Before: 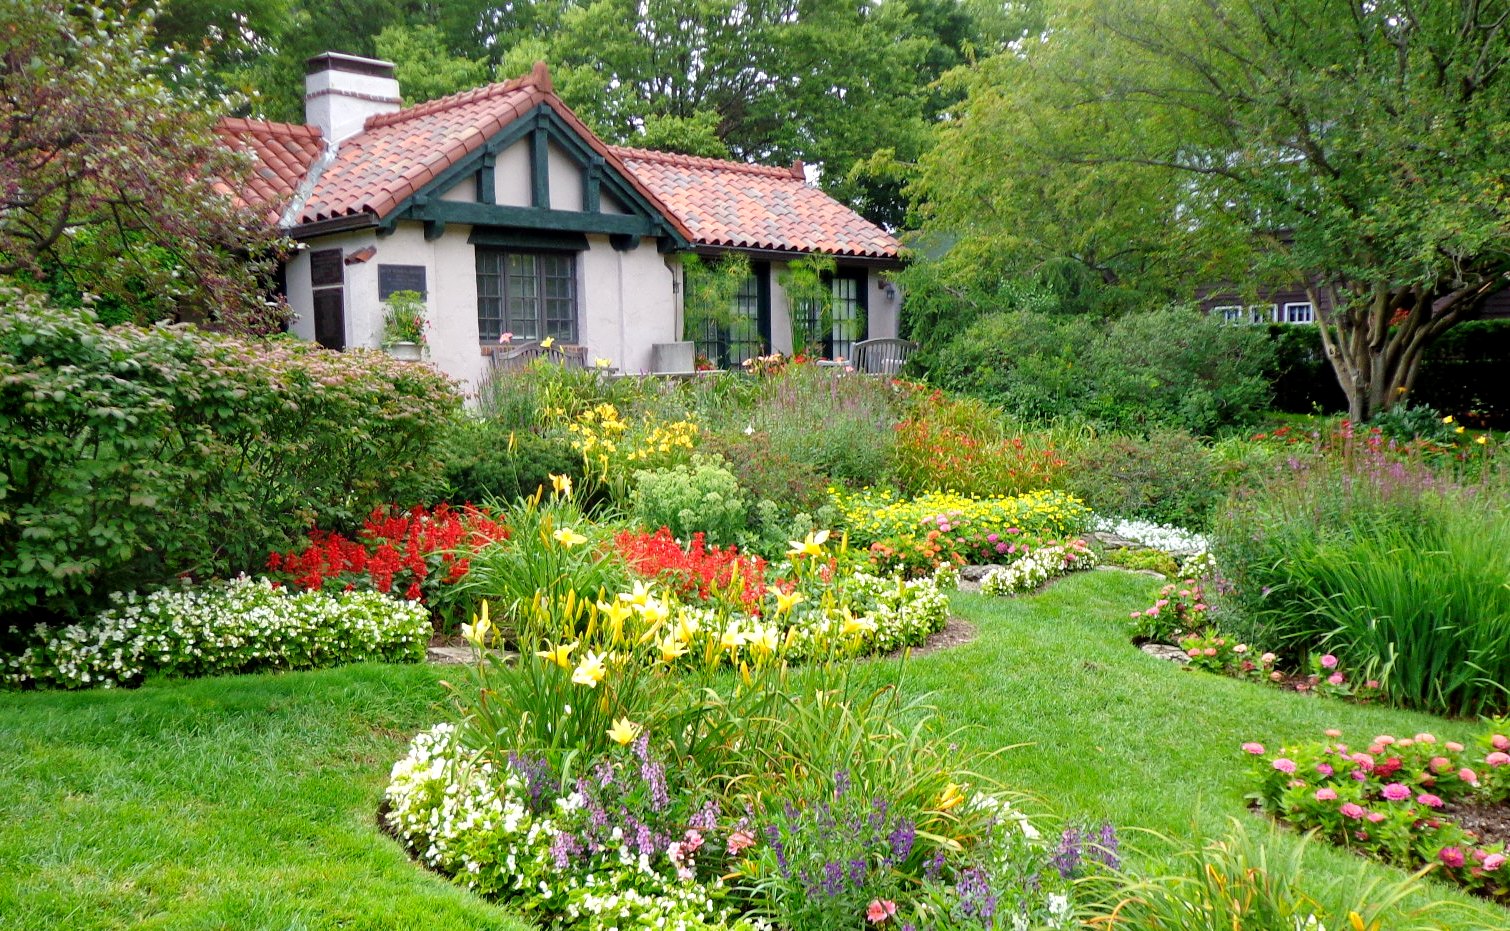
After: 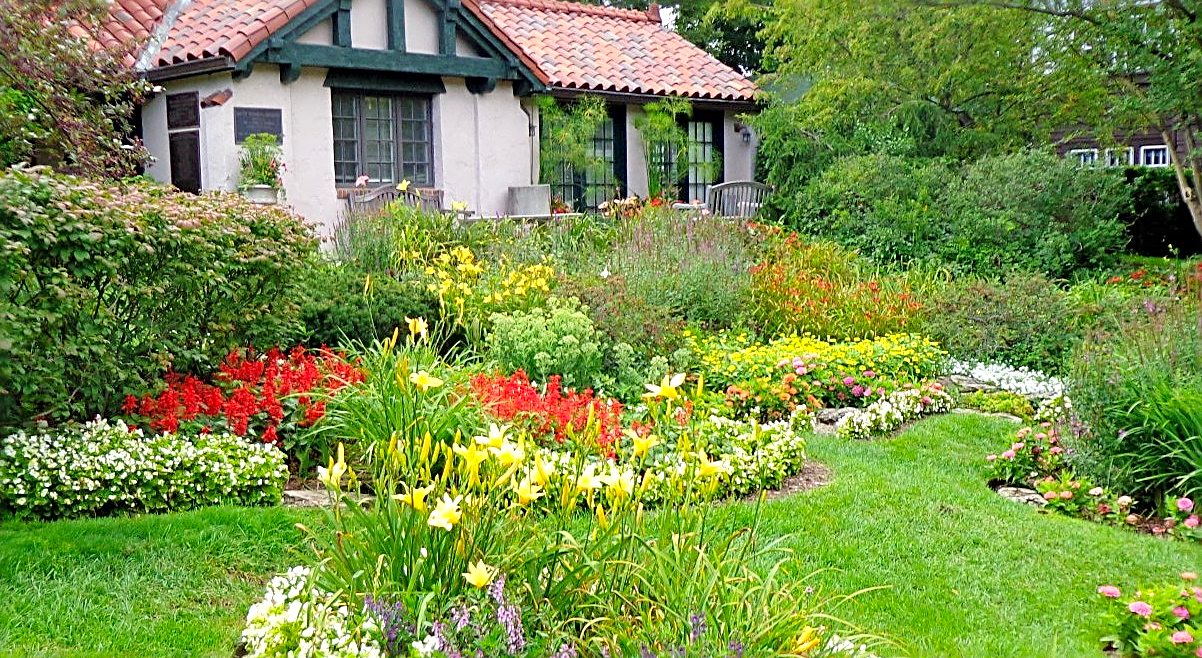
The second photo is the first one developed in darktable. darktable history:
contrast brightness saturation: contrast 0.026, brightness 0.068, saturation 0.129
crop: left 9.584%, top 16.918%, right 10.761%, bottom 12.352%
sharpen: radius 2.617, amount 0.685
